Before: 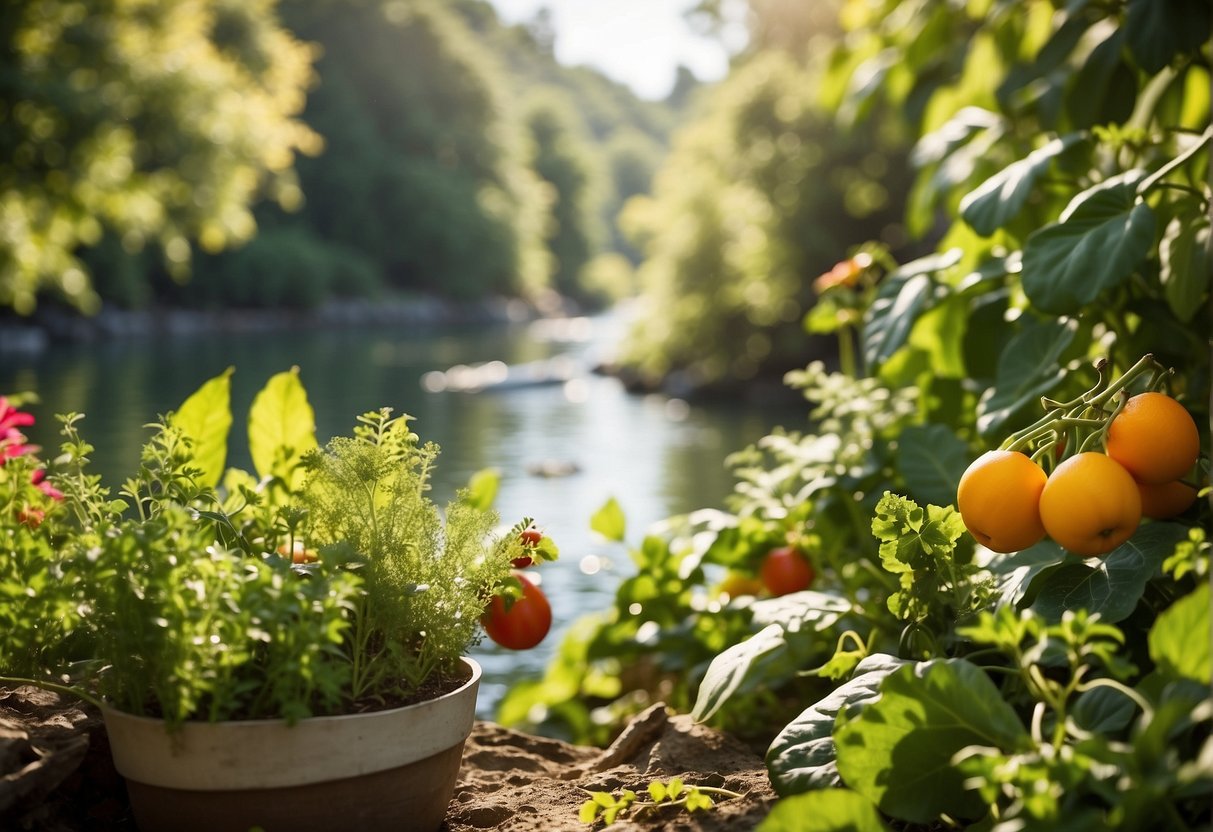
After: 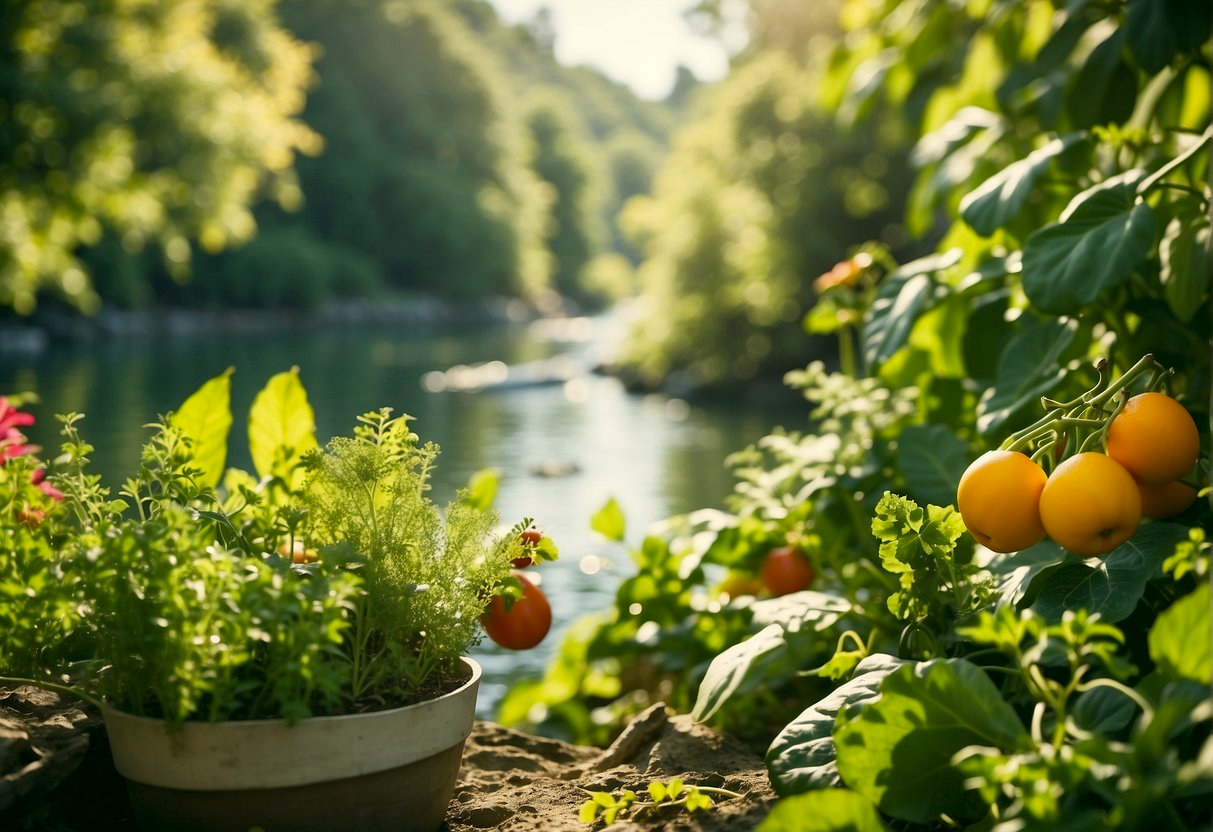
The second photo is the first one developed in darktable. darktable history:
color correction: highlights a* -0.544, highlights b* 9.35, shadows a* -9.12, shadows b* 0.49
